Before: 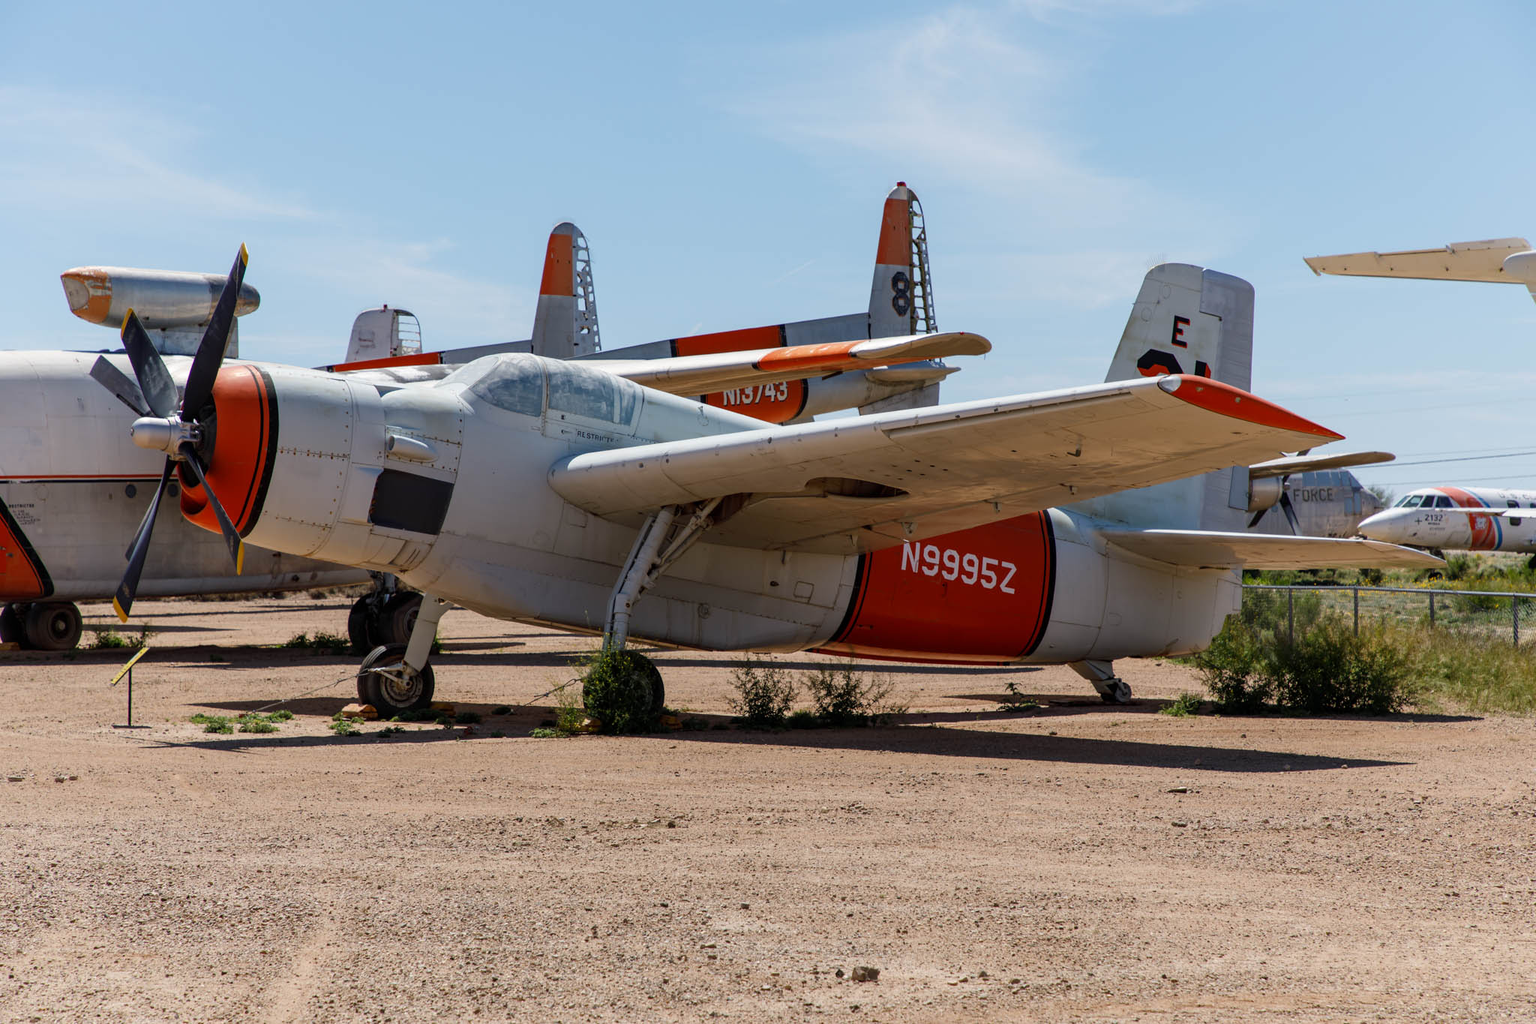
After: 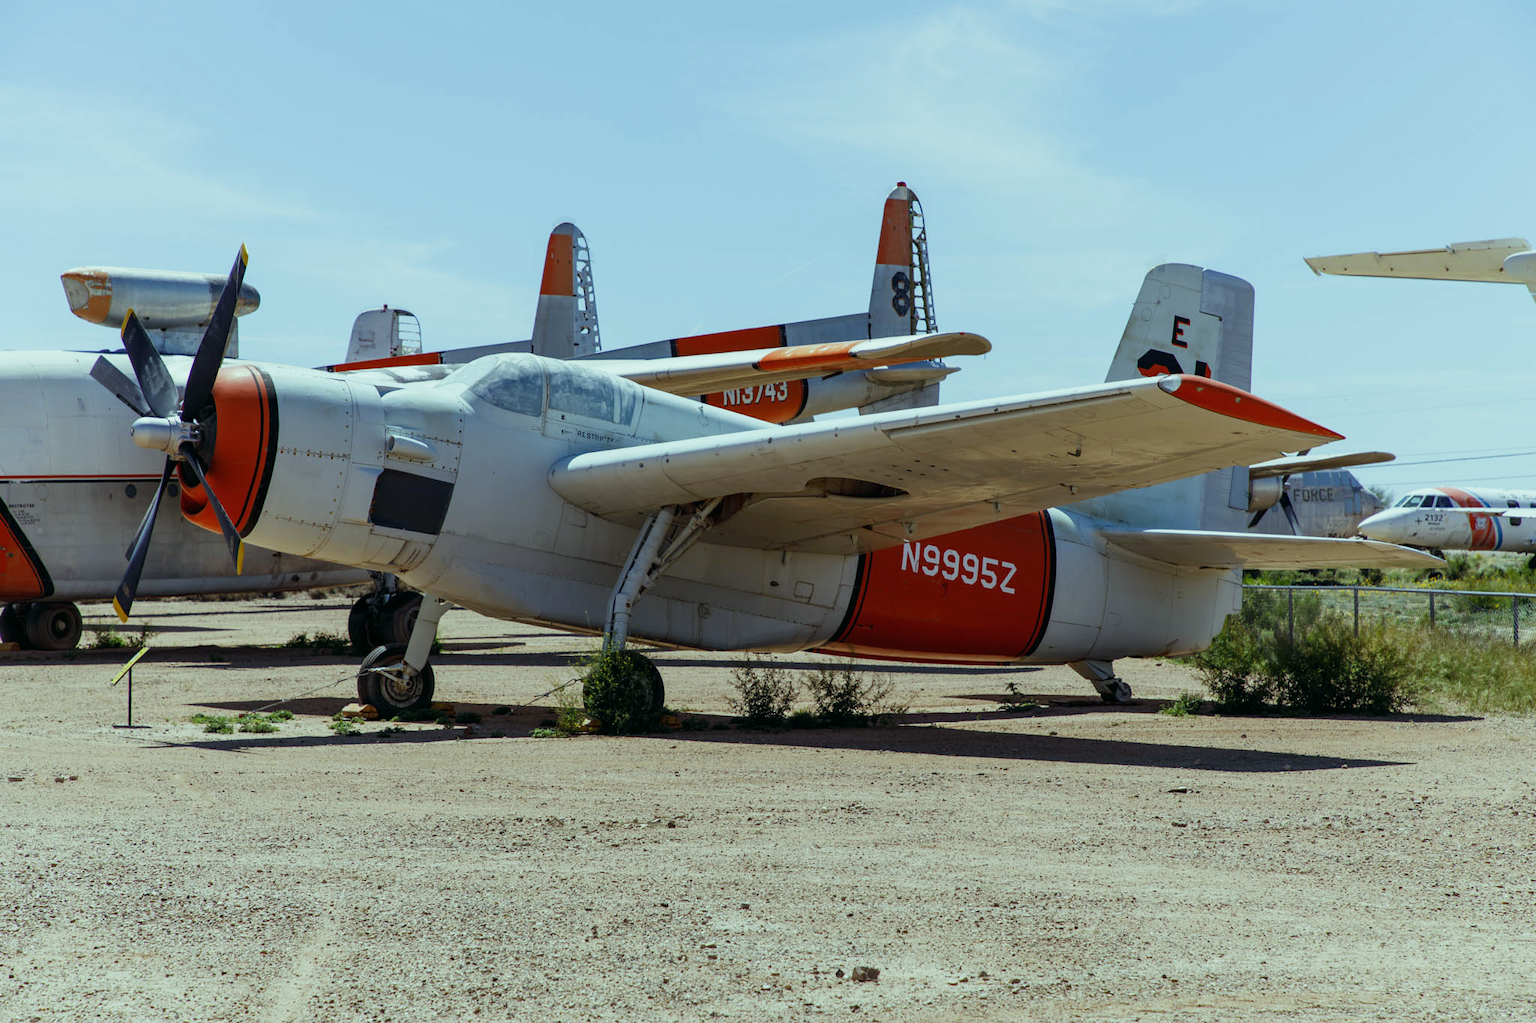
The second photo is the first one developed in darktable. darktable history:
sigmoid: contrast 1.22, skew 0.65
color balance: mode lift, gamma, gain (sRGB), lift [0.997, 0.979, 1.021, 1.011], gamma [1, 1.084, 0.916, 0.998], gain [1, 0.87, 1.13, 1.101], contrast 4.55%, contrast fulcrum 38.24%, output saturation 104.09%
